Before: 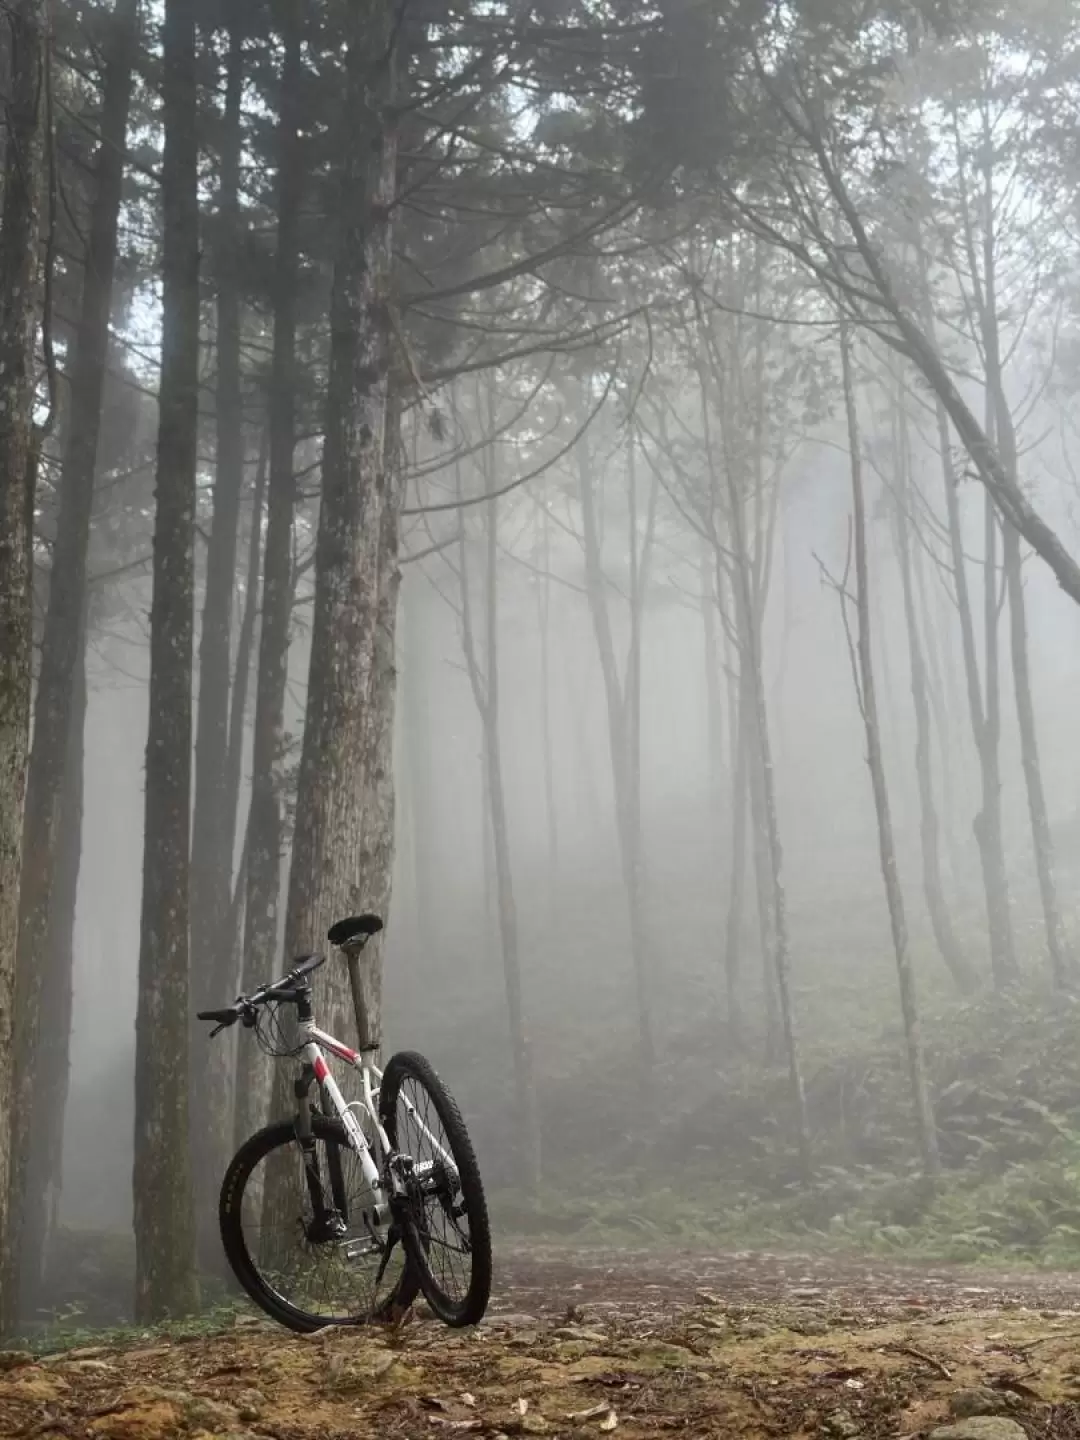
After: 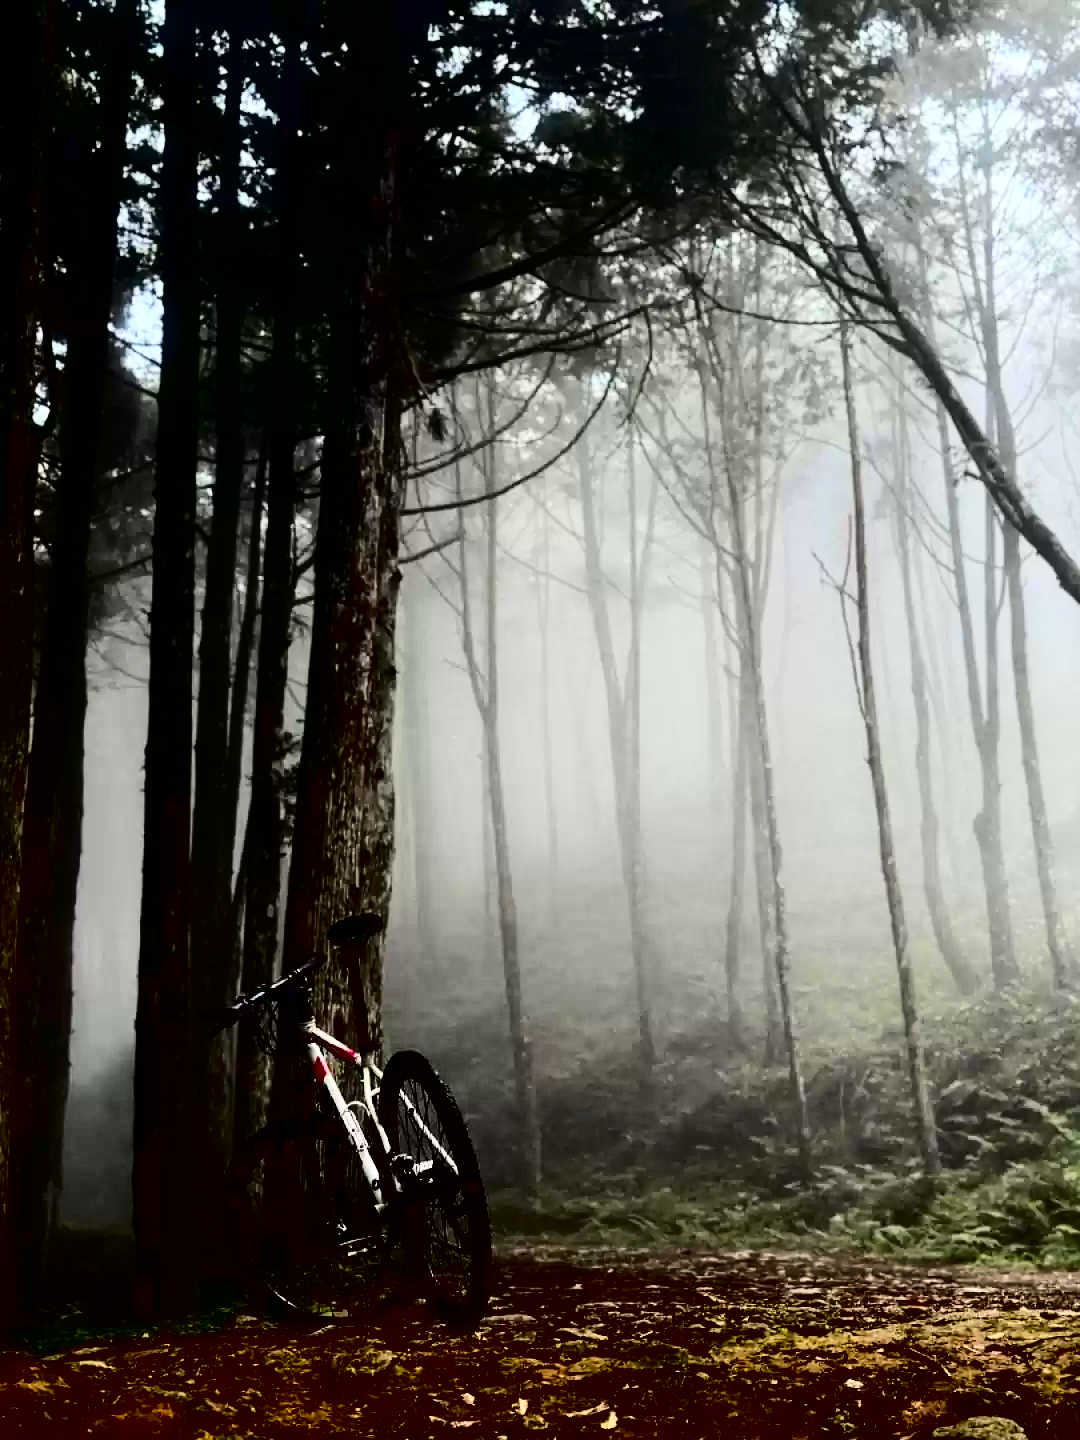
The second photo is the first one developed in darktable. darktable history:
white balance: emerald 1
contrast brightness saturation: contrast 0.77, brightness -1, saturation 1
